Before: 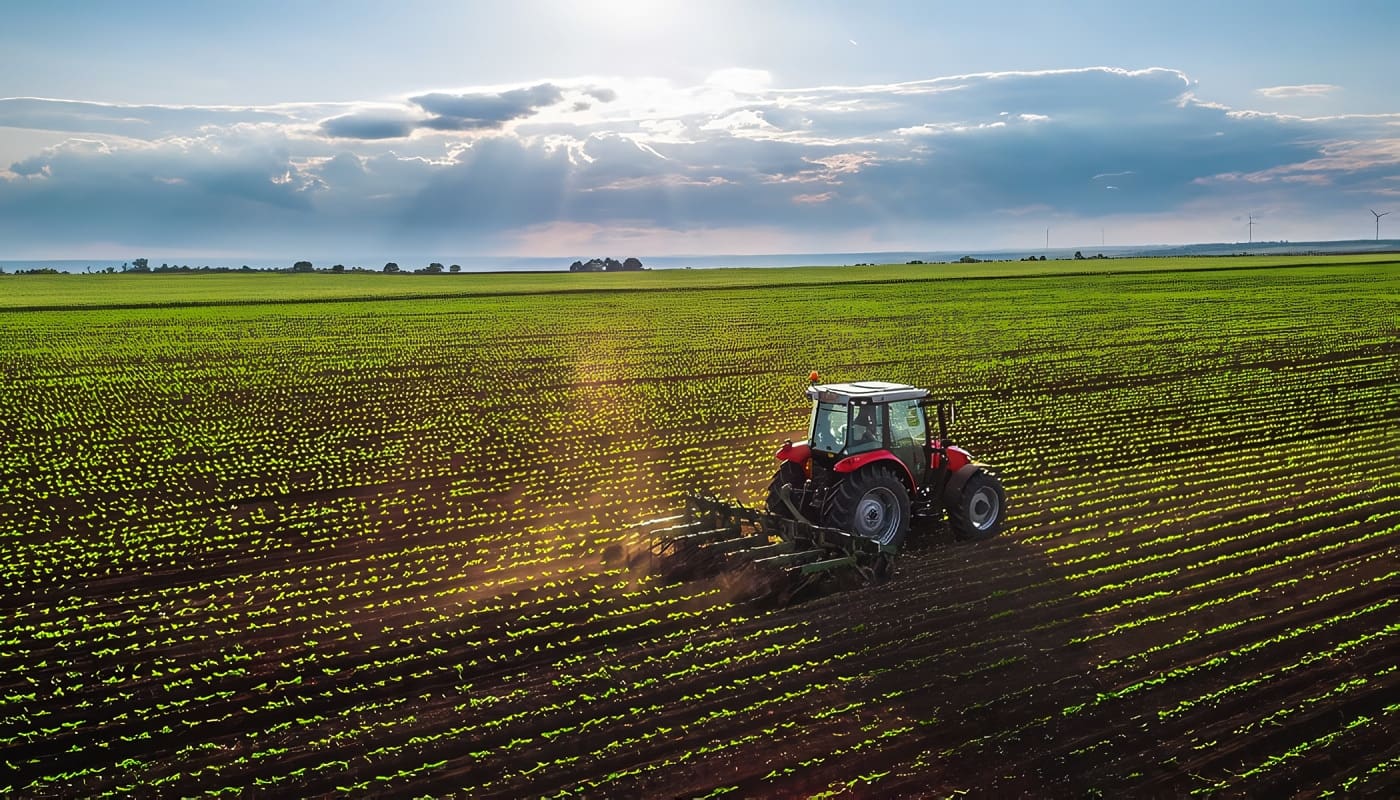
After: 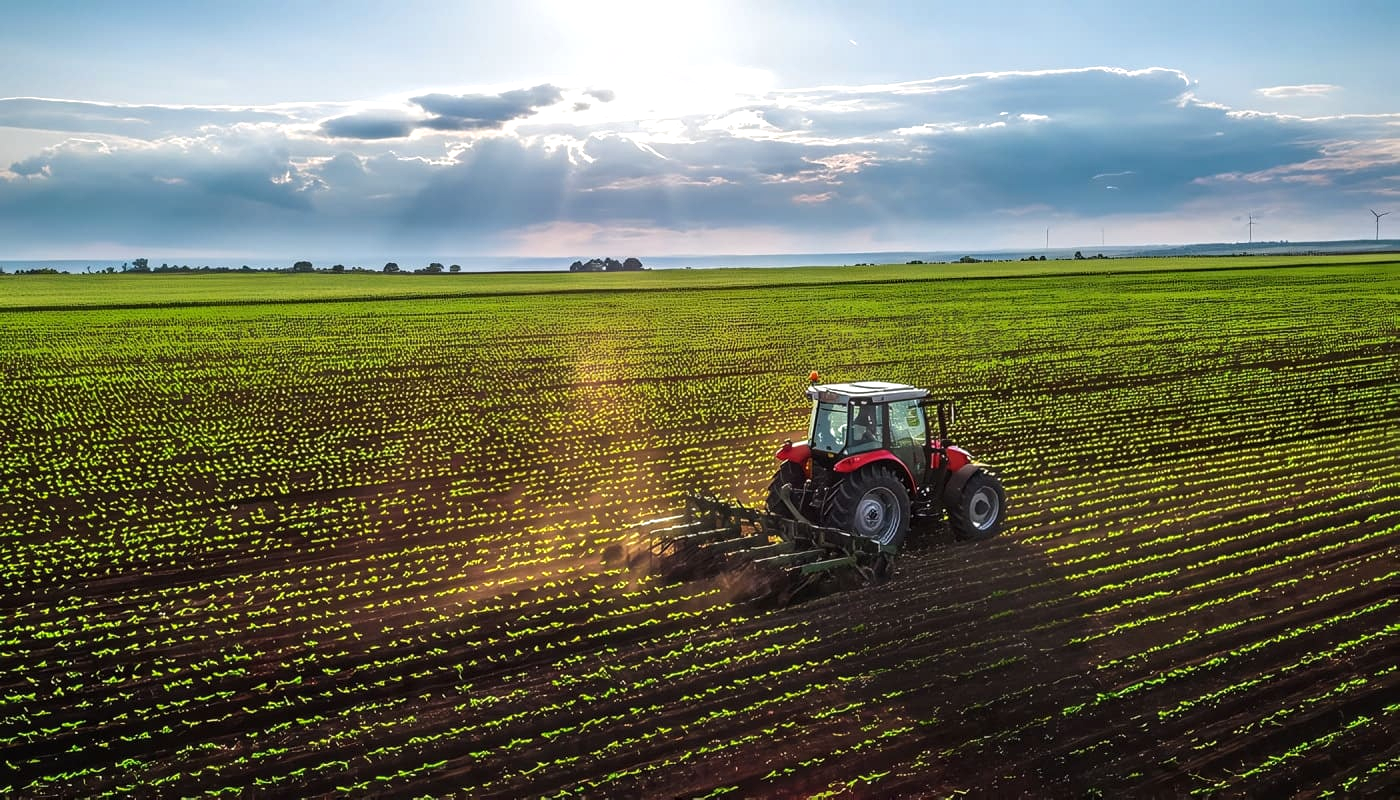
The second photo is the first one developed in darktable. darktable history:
local contrast: on, module defaults
levels: levels [0, 0.474, 0.947]
